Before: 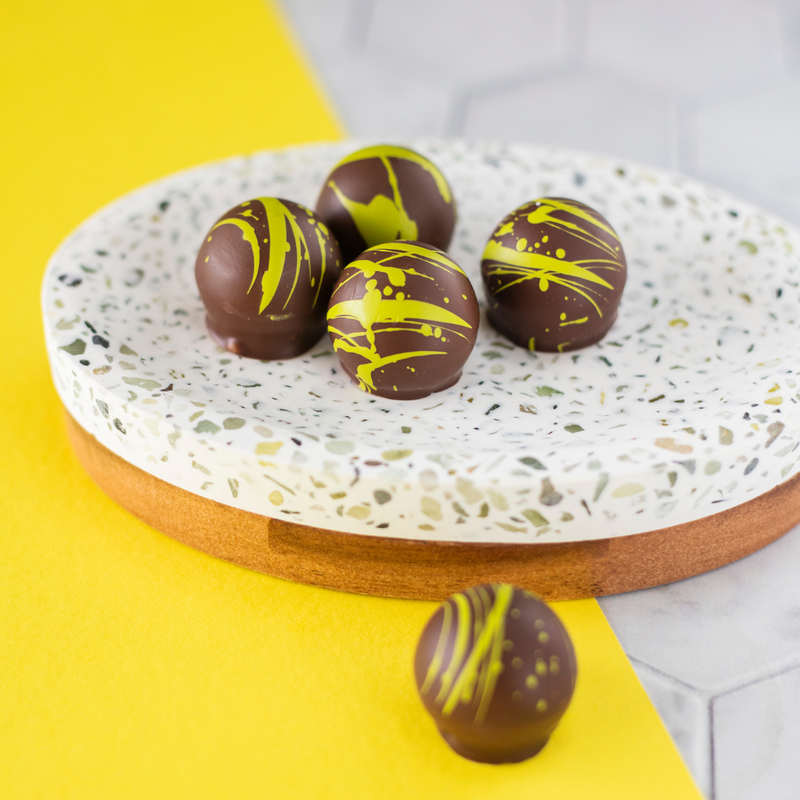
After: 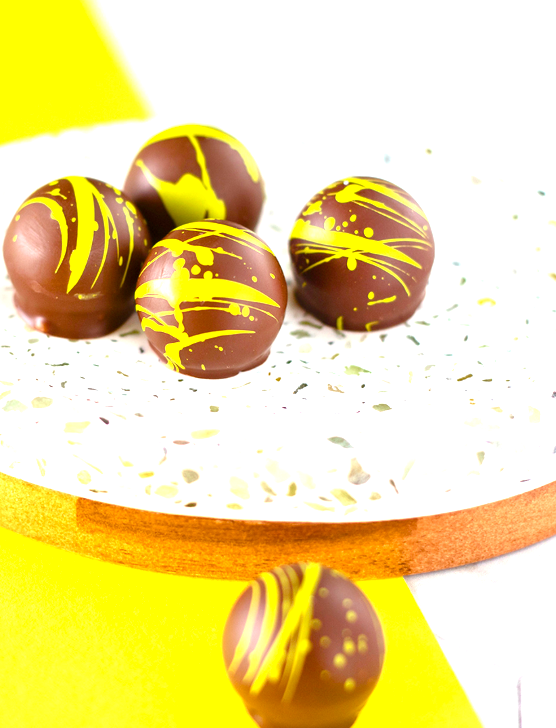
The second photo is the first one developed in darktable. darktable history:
exposure: black level correction 0, exposure 1.2 EV, compensate highlight preservation false
color balance rgb: power › chroma 1.053%, power › hue 28.3°, perceptual saturation grading › global saturation 27.508%, perceptual saturation grading › highlights -28.033%, perceptual saturation grading › mid-tones 15.549%, perceptual saturation grading › shadows 33.934%, global vibrance 20%
crop and rotate: left 24.058%, top 2.687%, right 6.405%, bottom 6.305%
